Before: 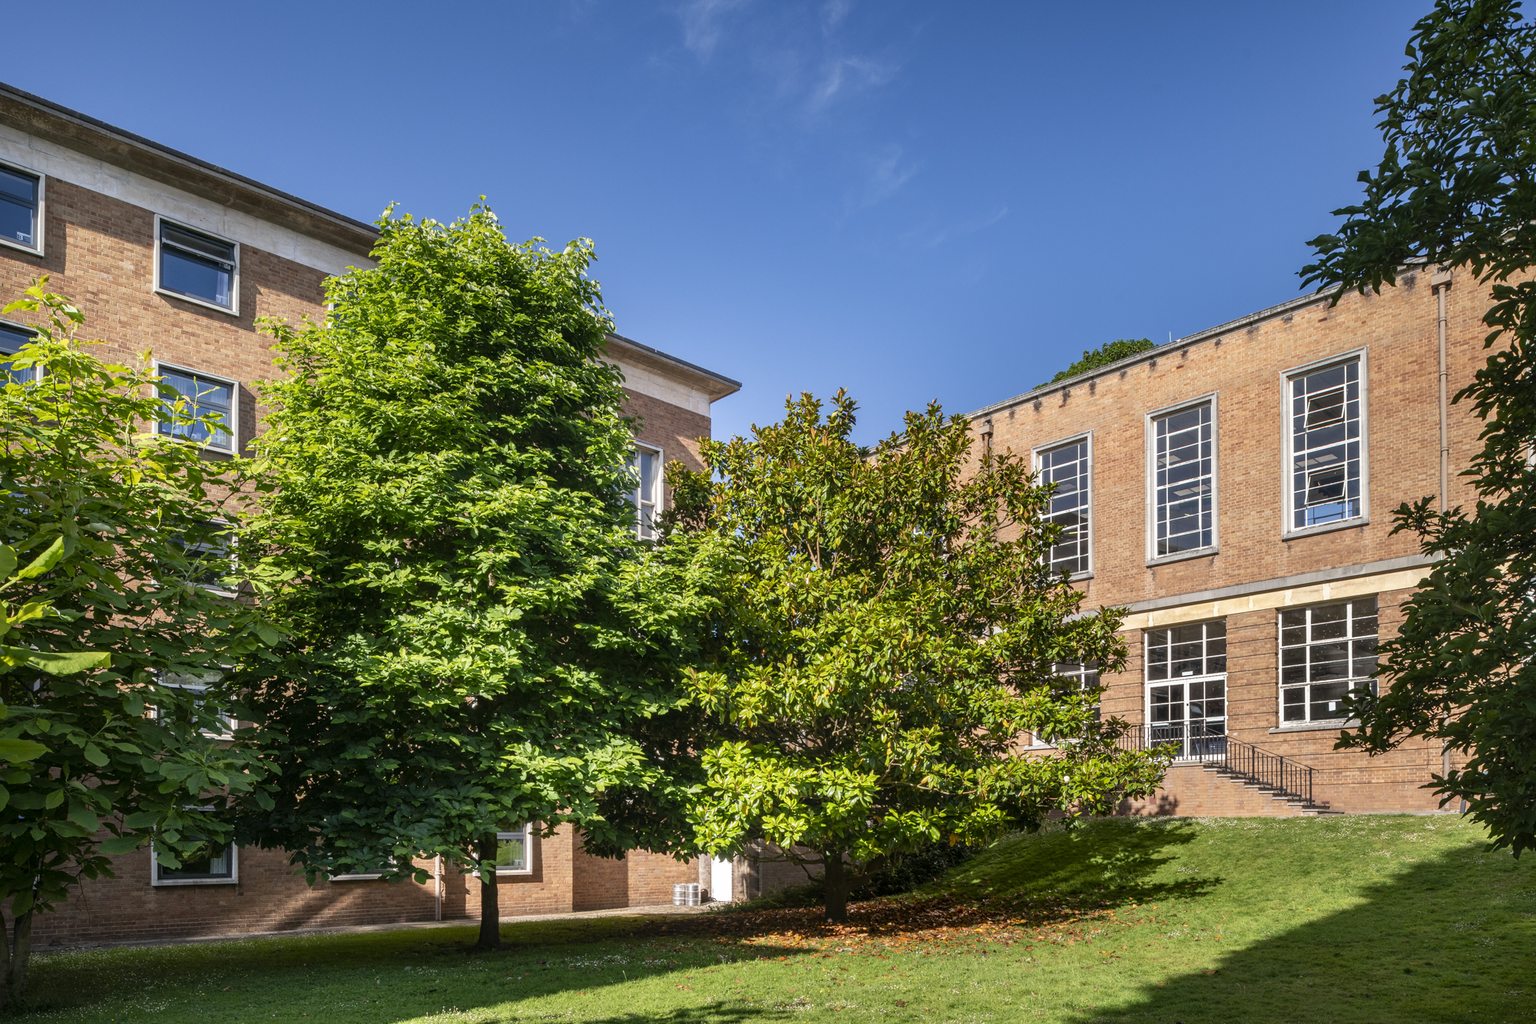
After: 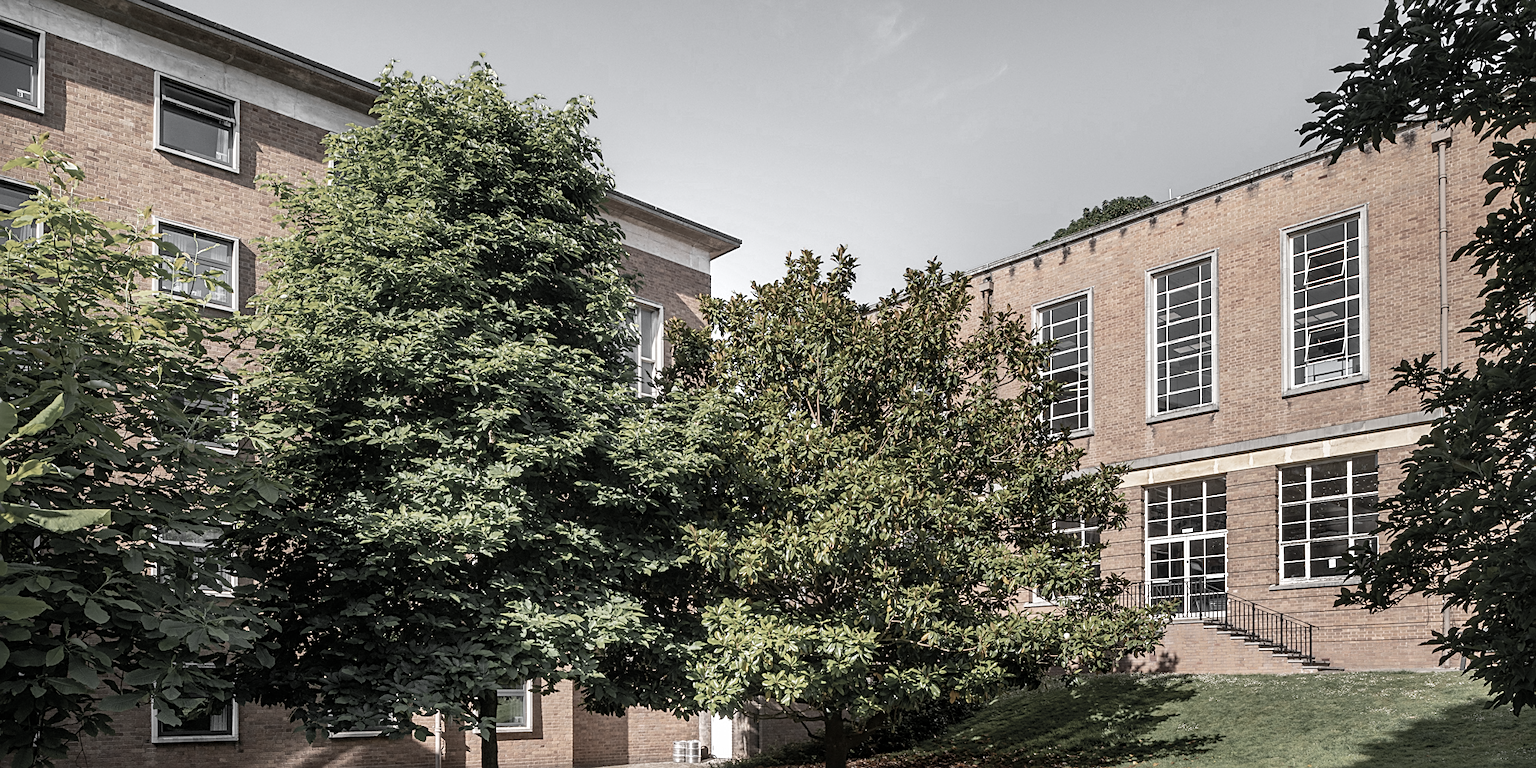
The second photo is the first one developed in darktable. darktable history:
color zones: curves: ch0 [(0, 0.613) (0.01, 0.613) (0.245, 0.448) (0.498, 0.529) (0.642, 0.665) (0.879, 0.777) (0.99, 0.613)]; ch1 [(0, 0.035) (0.121, 0.189) (0.259, 0.197) (0.415, 0.061) (0.589, 0.022) (0.732, 0.022) (0.857, 0.026) (0.991, 0.053)]
crop: top 14.024%, bottom 10.939%
sharpen: on, module defaults
